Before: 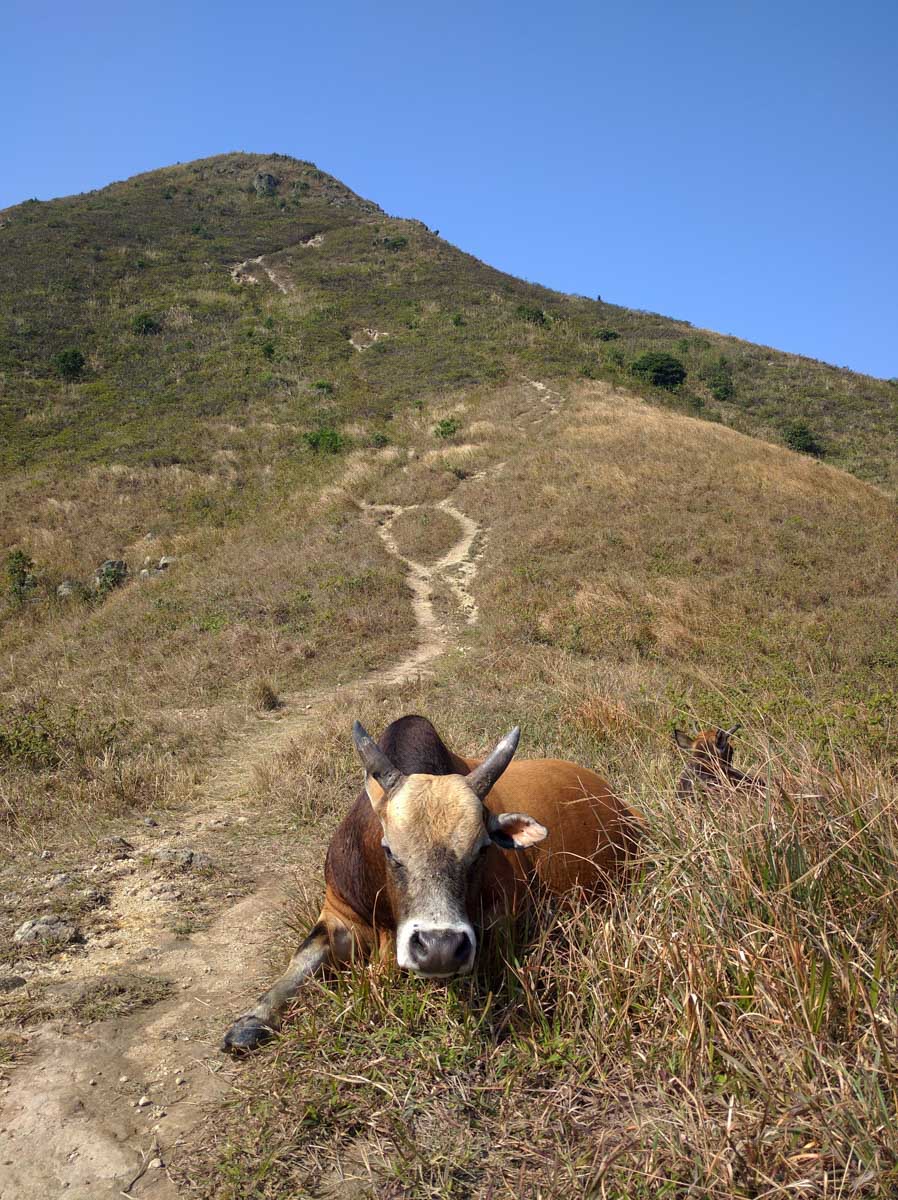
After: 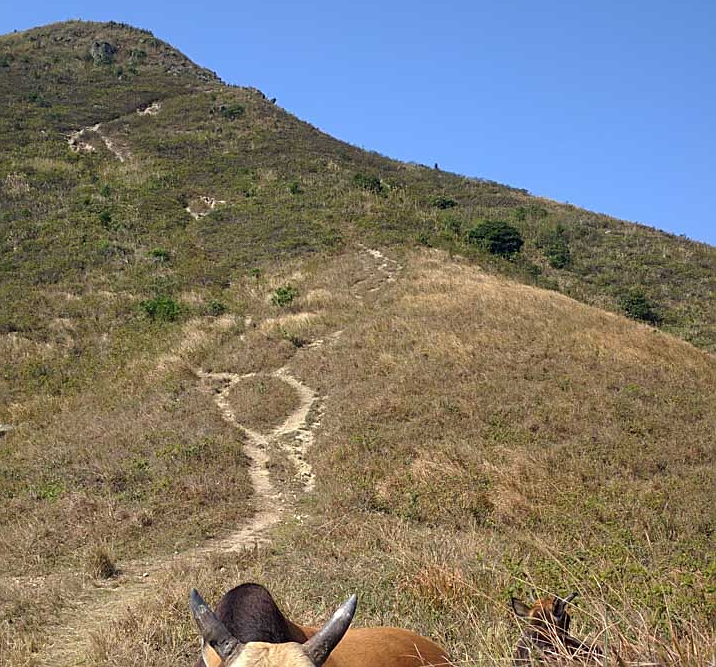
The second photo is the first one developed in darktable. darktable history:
crop: left 18.244%, top 11.079%, right 1.996%, bottom 33.314%
sharpen: on, module defaults
